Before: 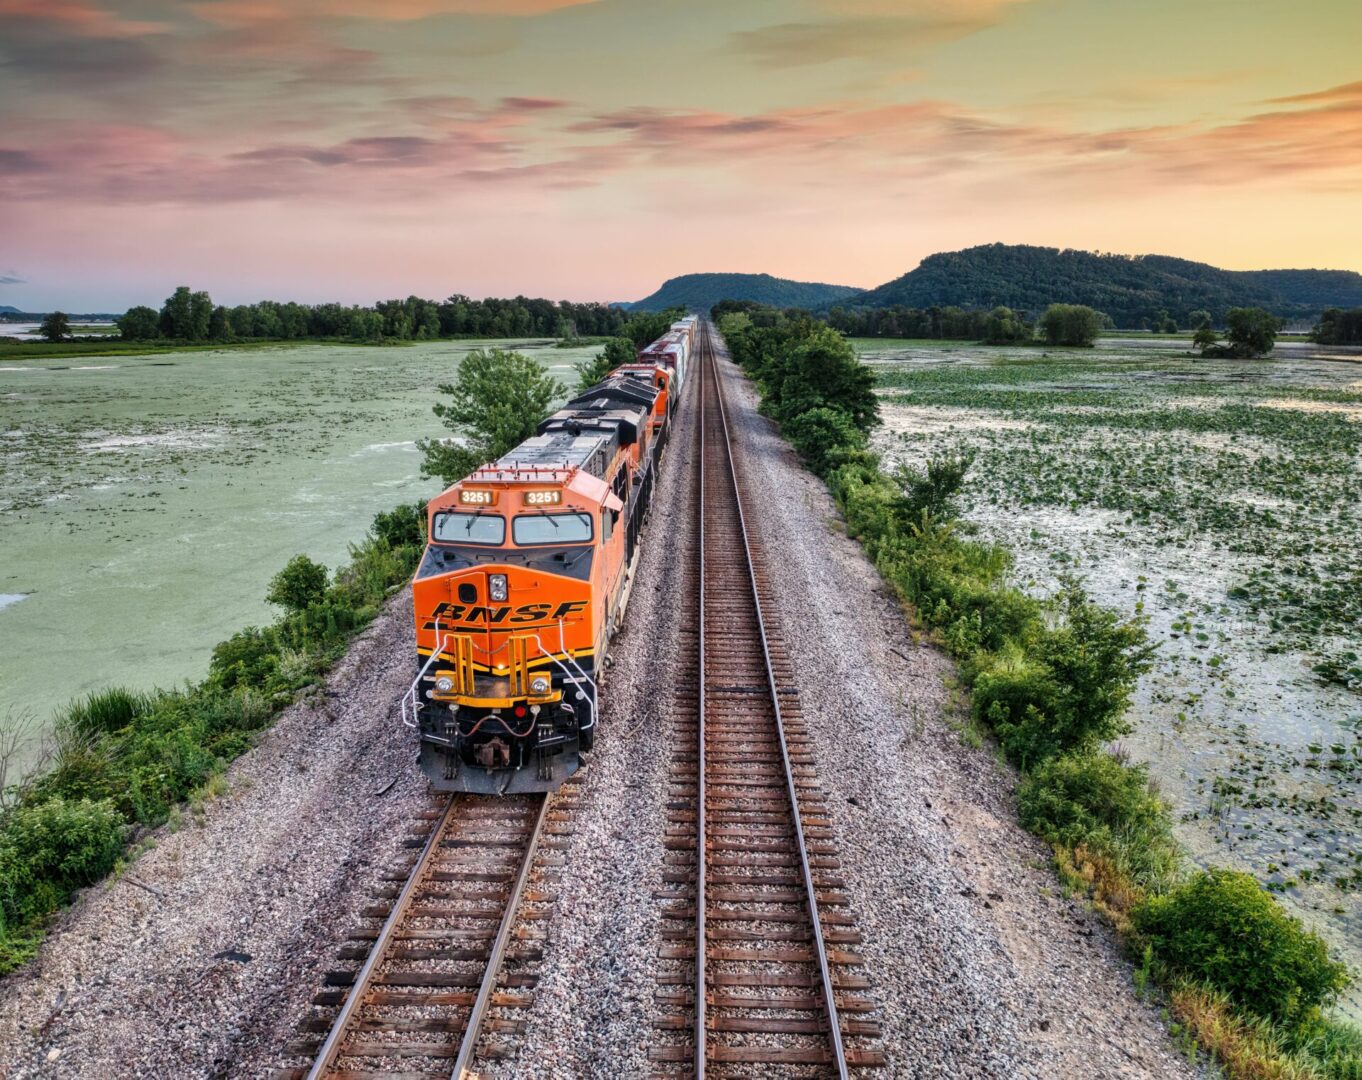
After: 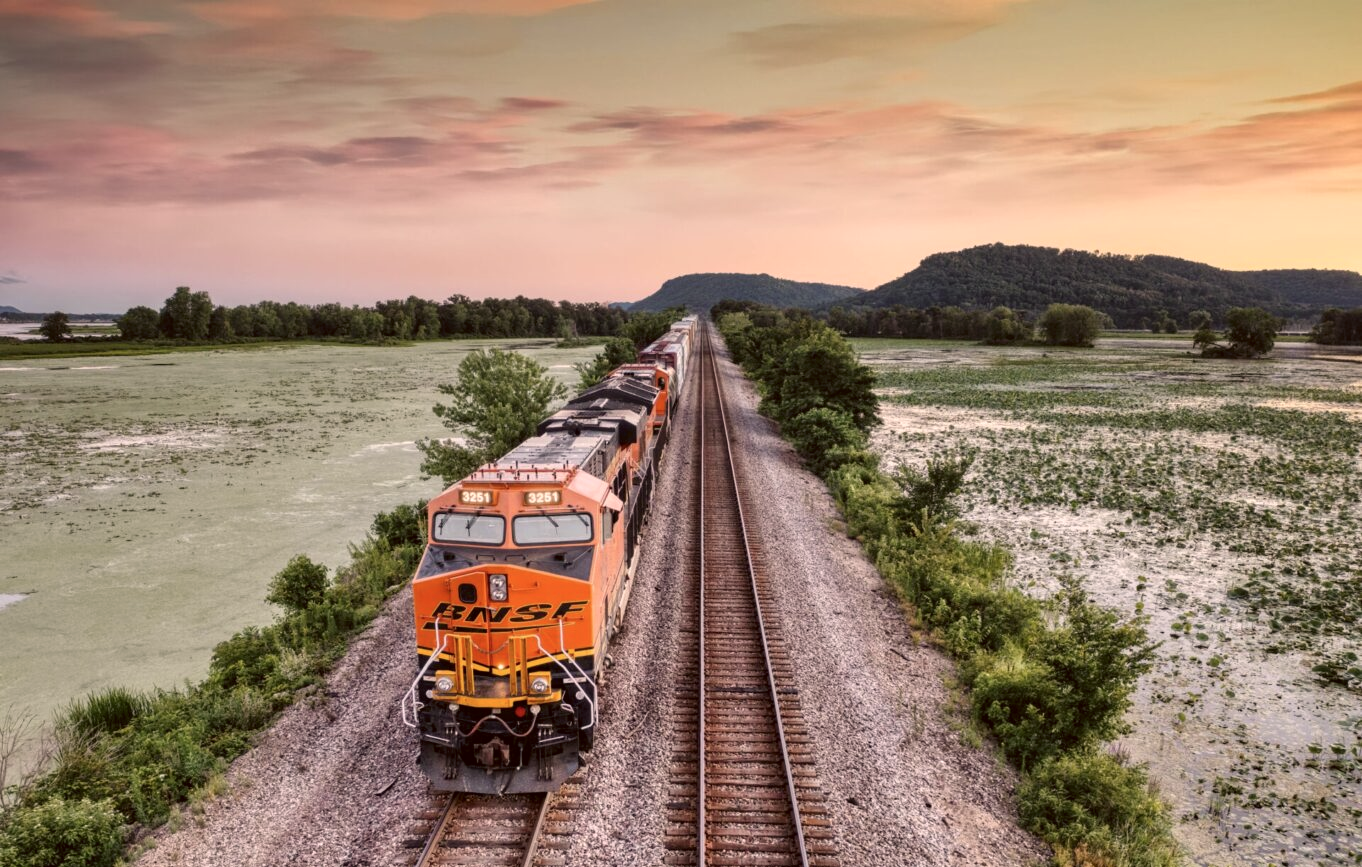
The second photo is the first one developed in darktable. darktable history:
crop: bottom 19.633%
color correction: highlights a* 10.24, highlights b* 9.77, shadows a* 8.33, shadows b* 8.29, saturation 0.781
exposure: compensate exposure bias true, compensate highlight preservation false
